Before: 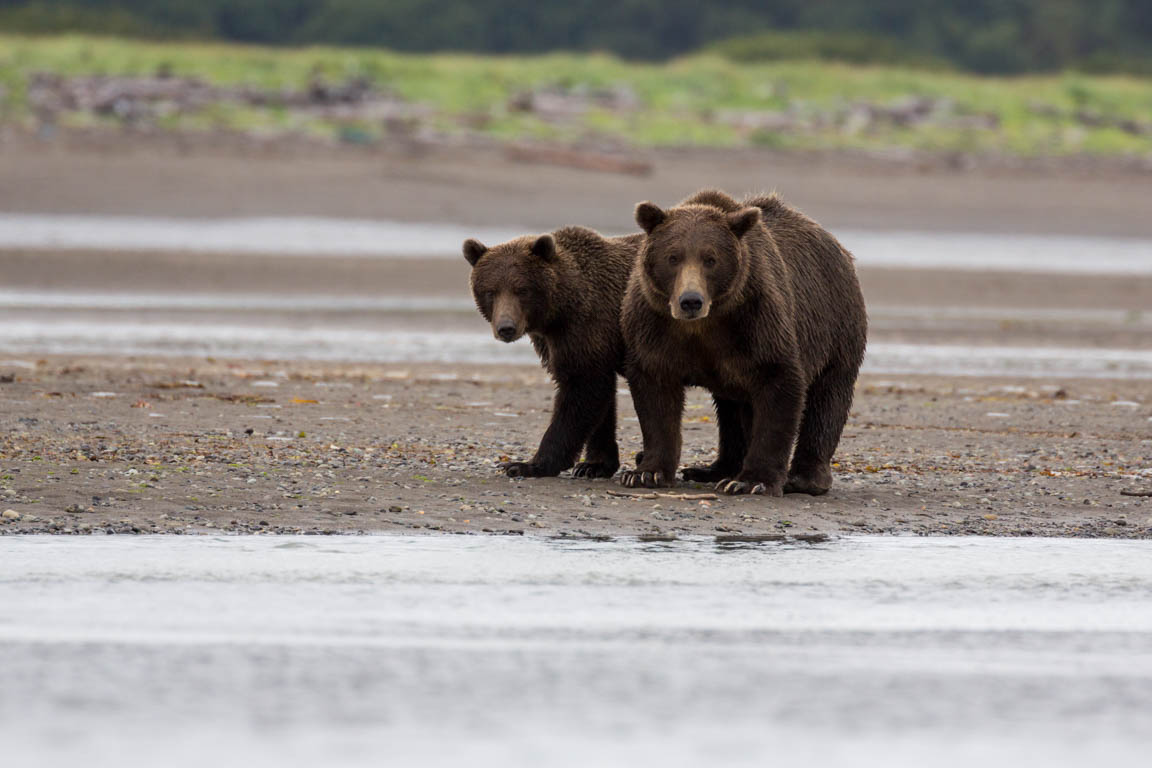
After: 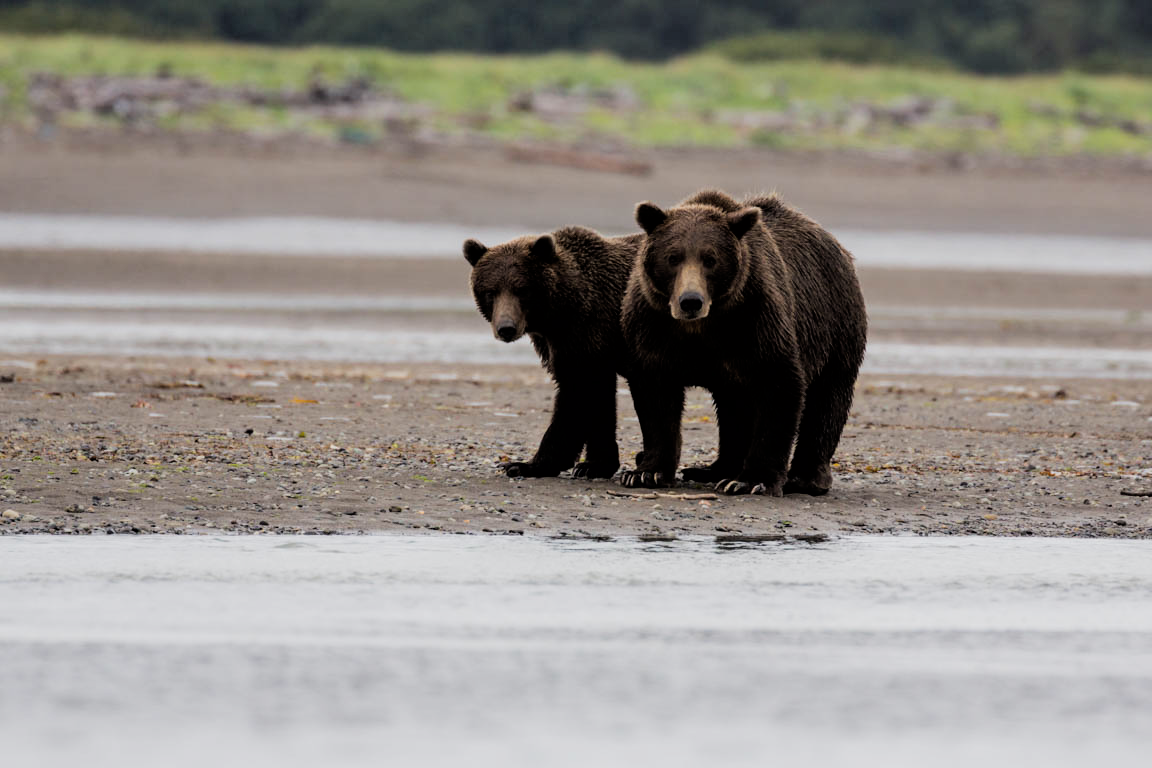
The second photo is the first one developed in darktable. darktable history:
filmic rgb: black relative exposure -5.06 EV, white relative exposure 3.53 EV, hardness 3.19, contrast 1.186, highlights saturation mix -48.77%
